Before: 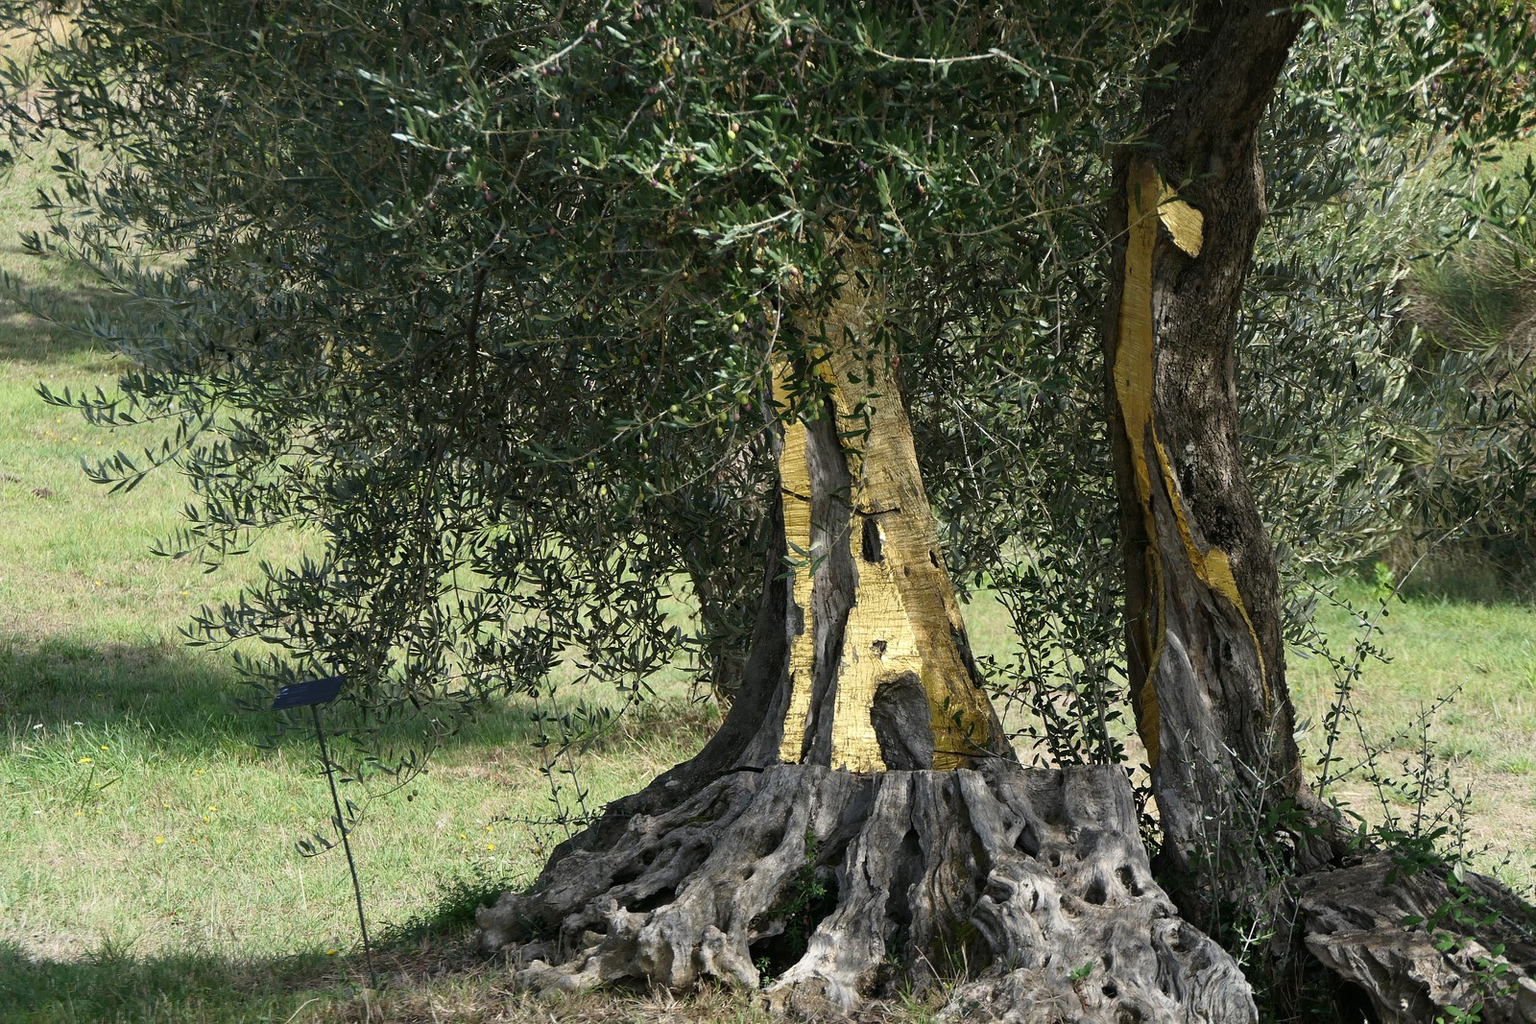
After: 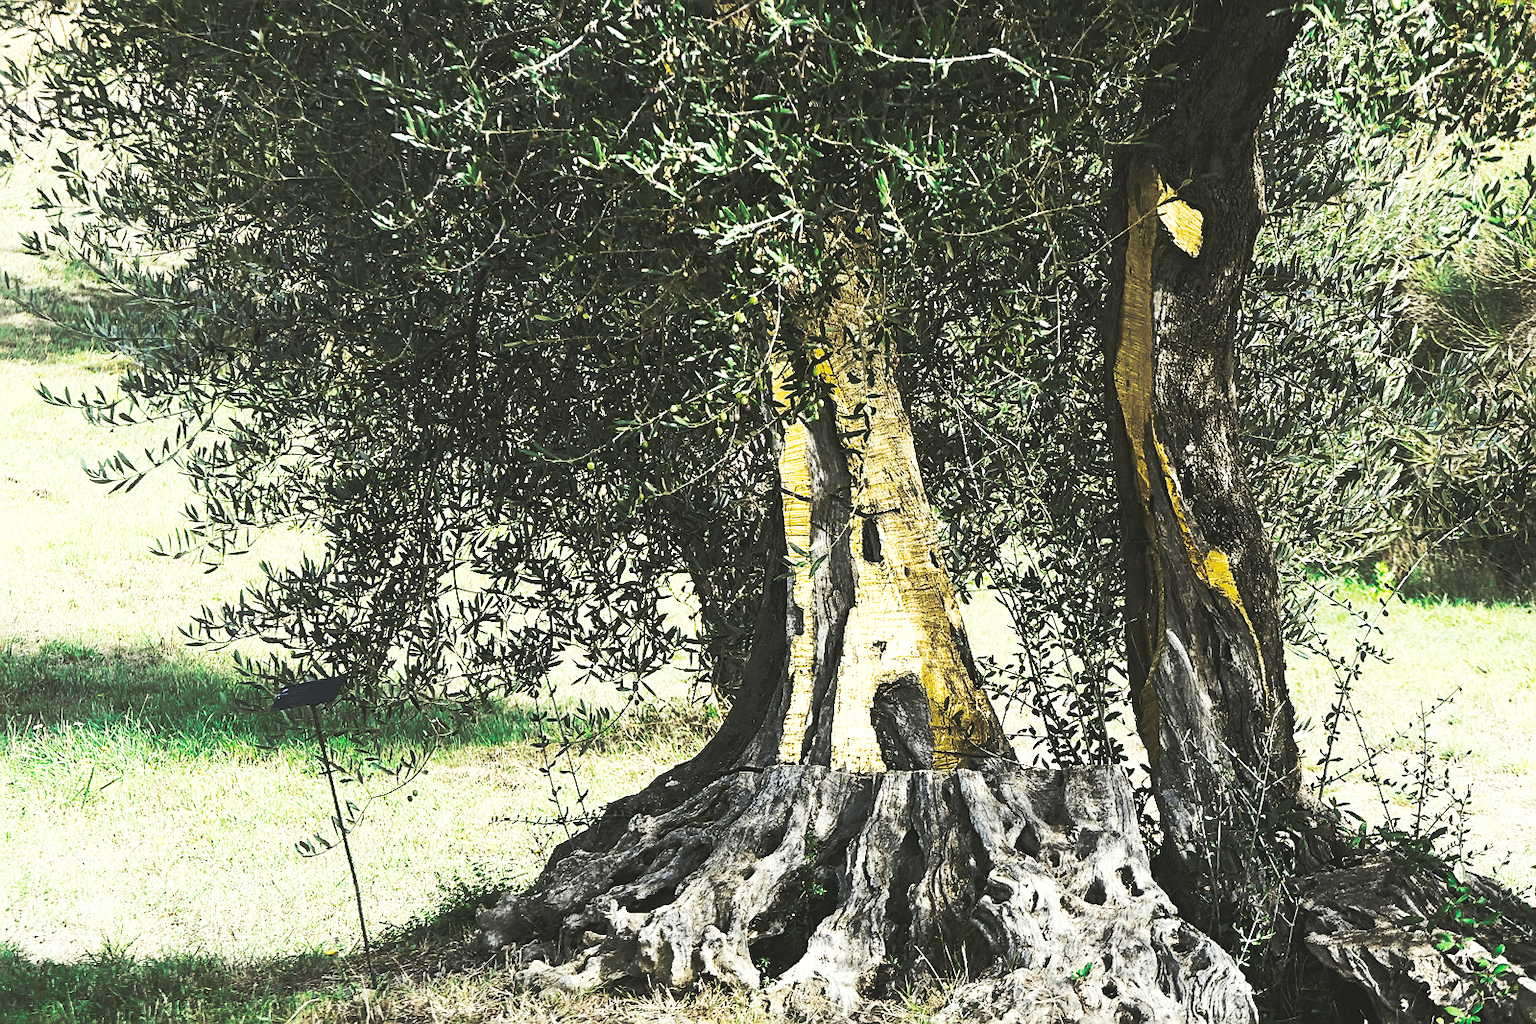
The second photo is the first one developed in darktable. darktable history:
sharpen: on, module defaults
shadows and highlights: shadows -23.08, highlights 46.15, soften with gaussian
tone curve: curves: ch1 [(0, 0) (0.173, 0.145) (0.467, 0.477) (0.808, 0.611) (1, 1)]; ch2 [(0, 0) (0.255, 0.314) (0.498, 0.509) (0.694, 0.64) (1, 1)], color space Lab, independent channels, preserve colors none
contrast brightness saturation: contrast 0.1, brightness 0.03, saturation 0.09
base curve: curves: ch0 [(0, 0.015) (0.085, 0.116) (0.134, 0.298) (0.19, 0.545) (0.296, 0.764) (0.599, 0.982) (1, 1)], preserve colors none
